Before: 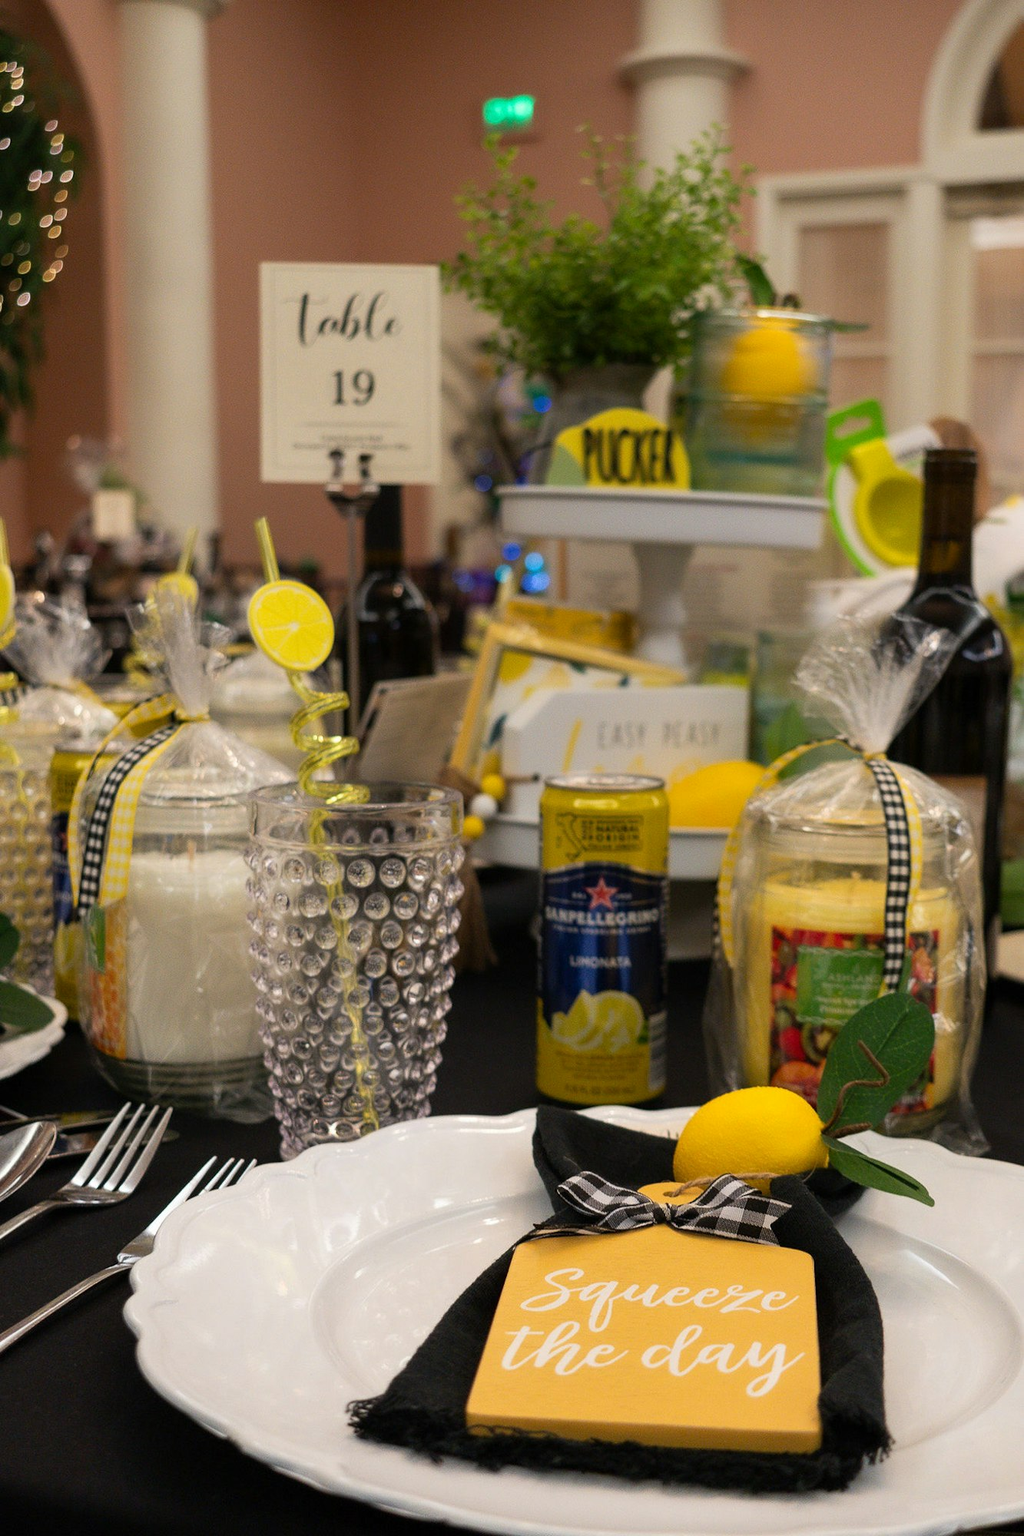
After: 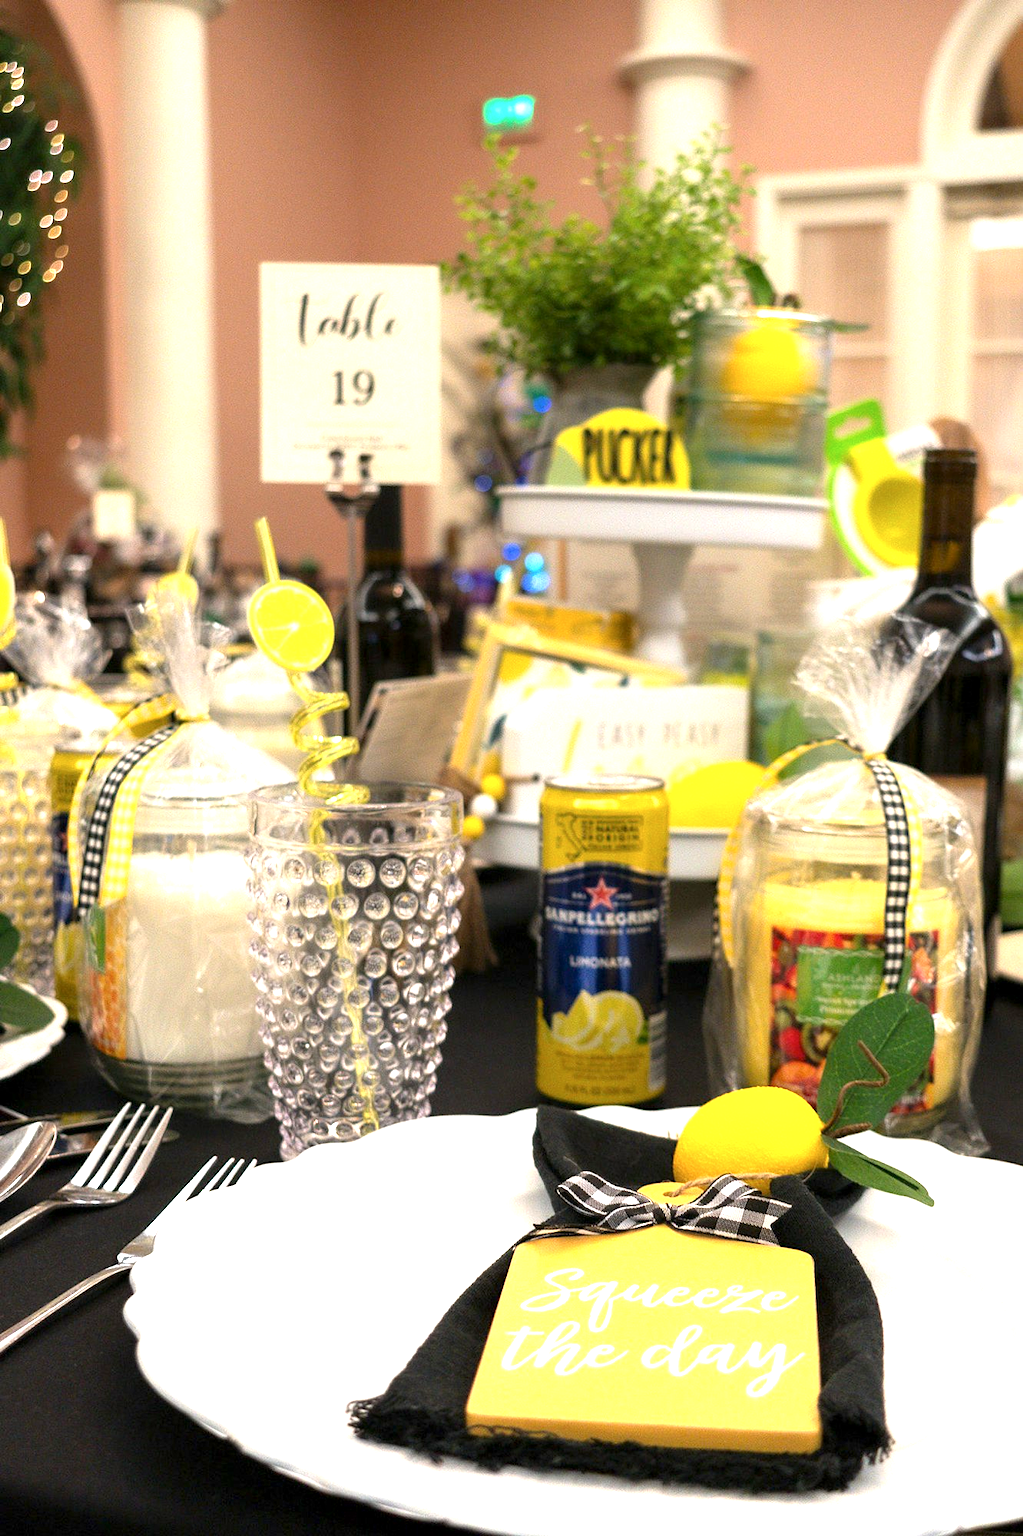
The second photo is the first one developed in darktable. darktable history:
contrast brightness saturation: saturation -0.05
exposure: black level correction 0.001, exposure 1.398 EV, compensate exposure bias true, compensate highlight preservation false
